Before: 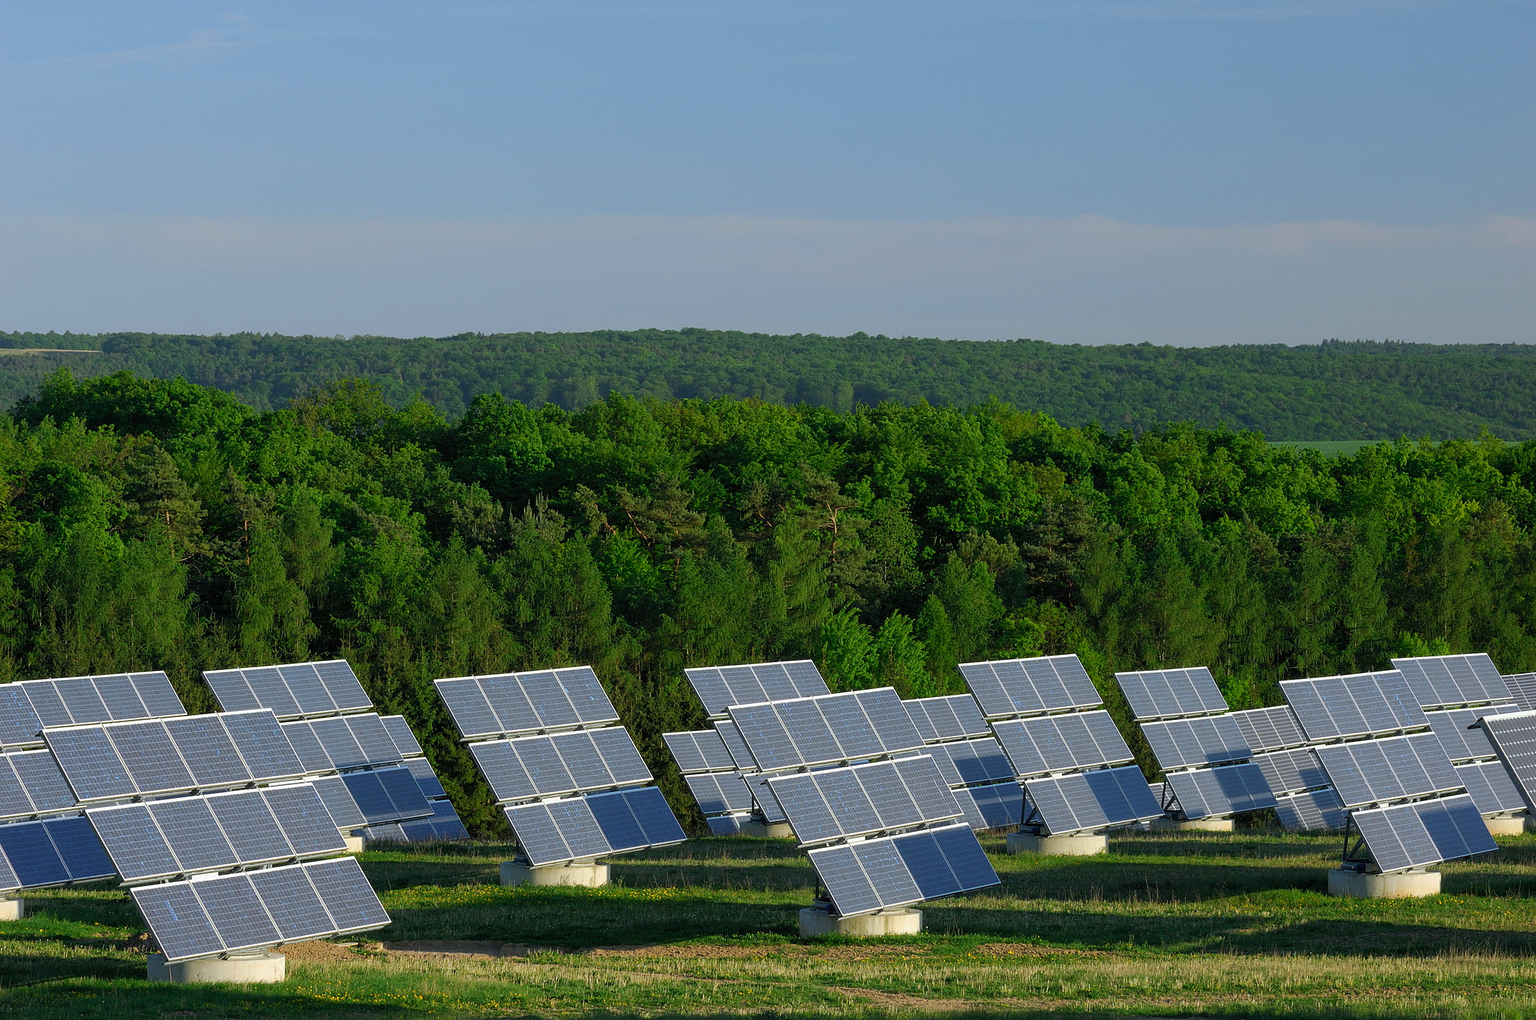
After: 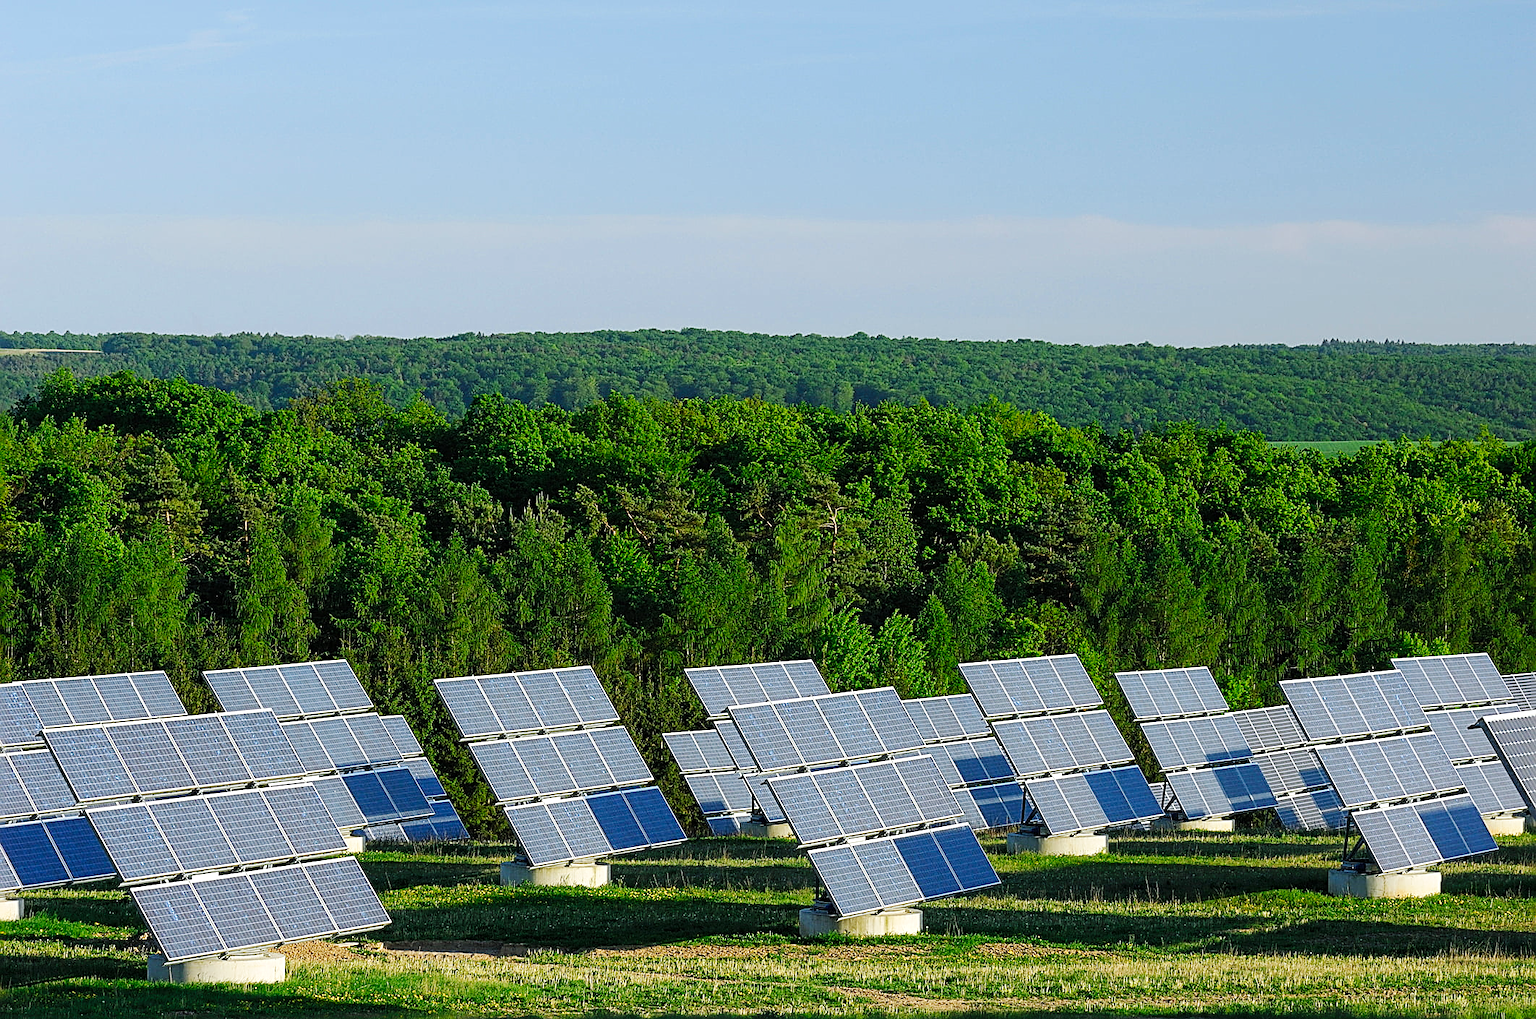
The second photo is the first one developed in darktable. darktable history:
exposure: exposure 0.2 EV, compensate highlight preservation false
sharpen: radius 2.676, amount 0.669
base curve: curves: ch0 [(0, 0) (0.032, 0.025) (0.121, 0.166) (0.206, 0.329) (0.605, 0.79) (1, 1)], preserve colors none
